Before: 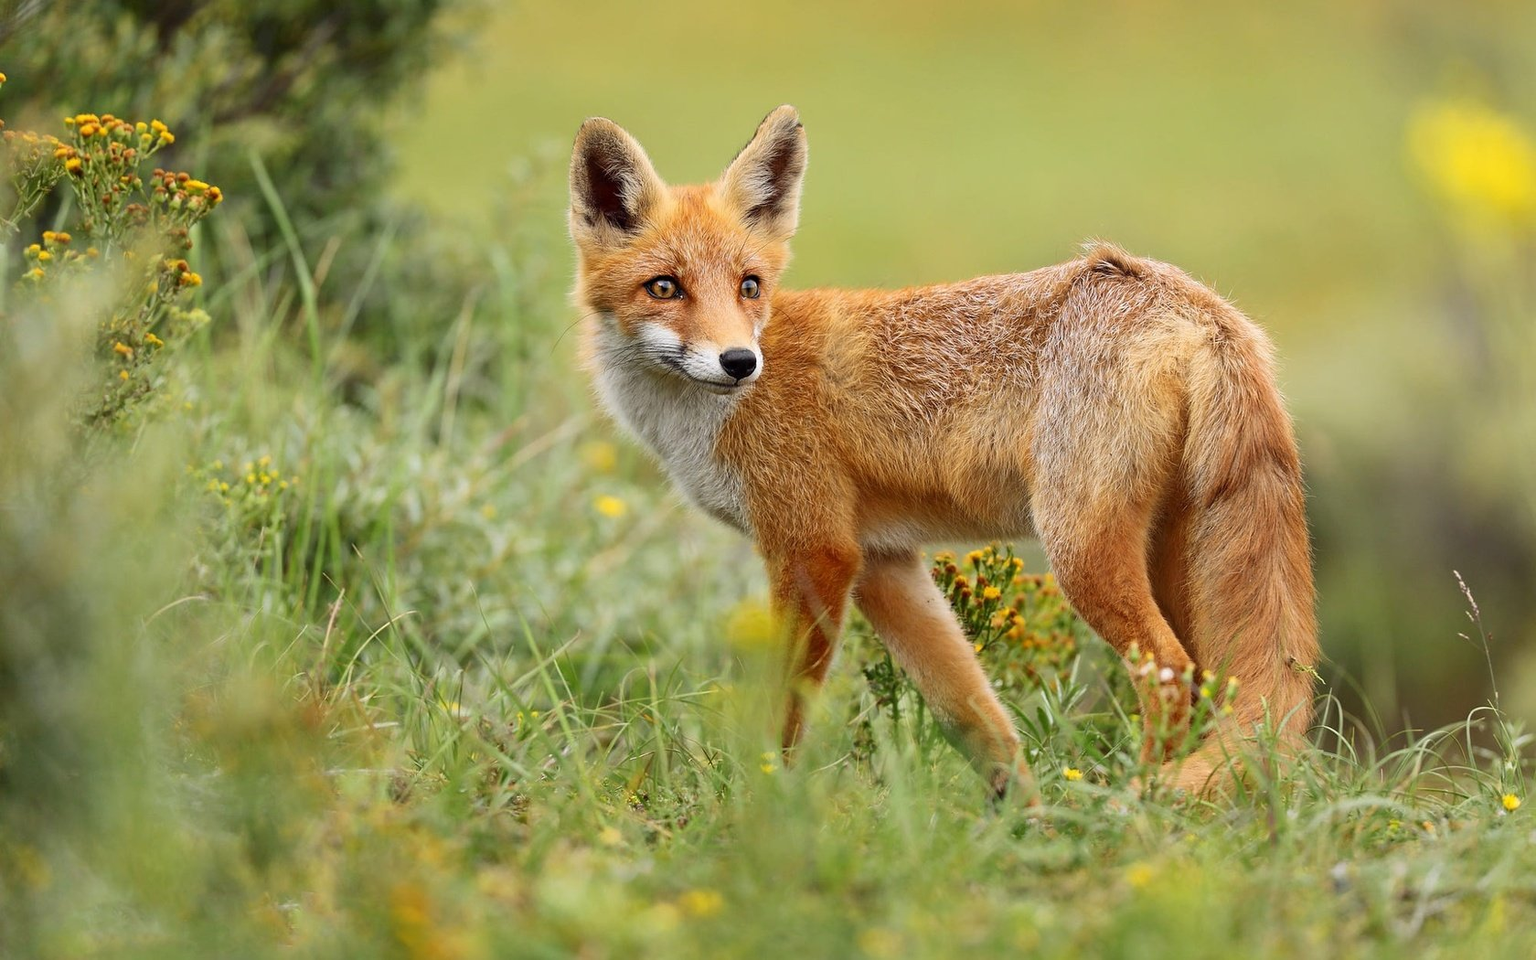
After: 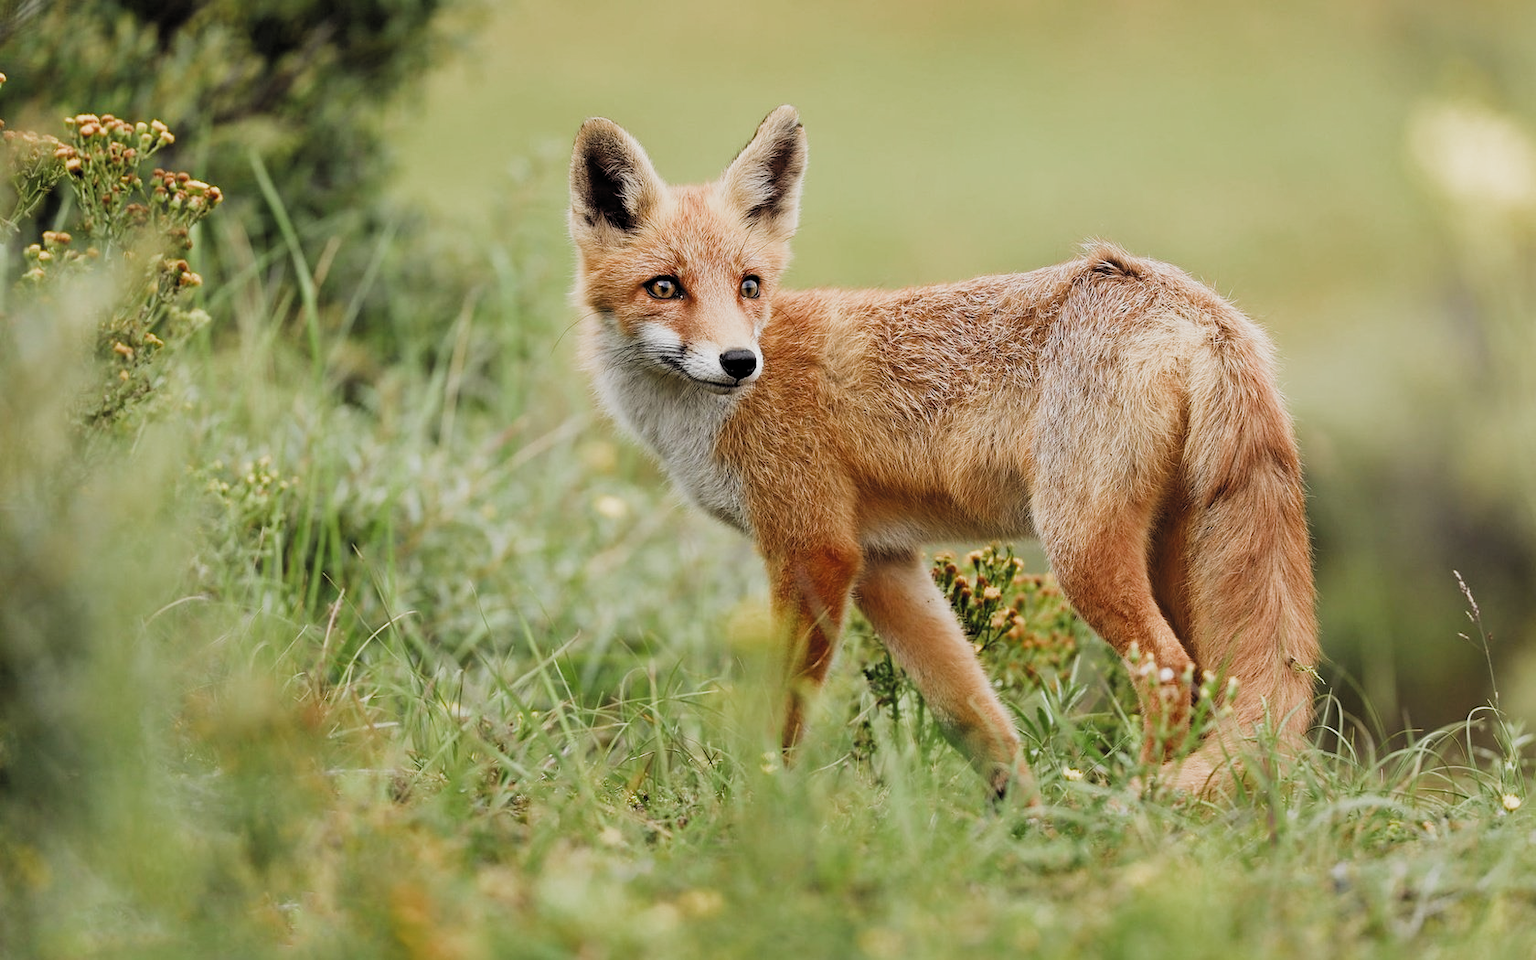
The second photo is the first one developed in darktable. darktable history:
filmic rgb: black relative exposure -4.93 EV, white relative exposure 2.82 EV, threshold 2.94 EV, hardness 3.73, color science v5 (2021), contrast in shadows safe, contrast in highlights safe, enable highlight reconstruction true
